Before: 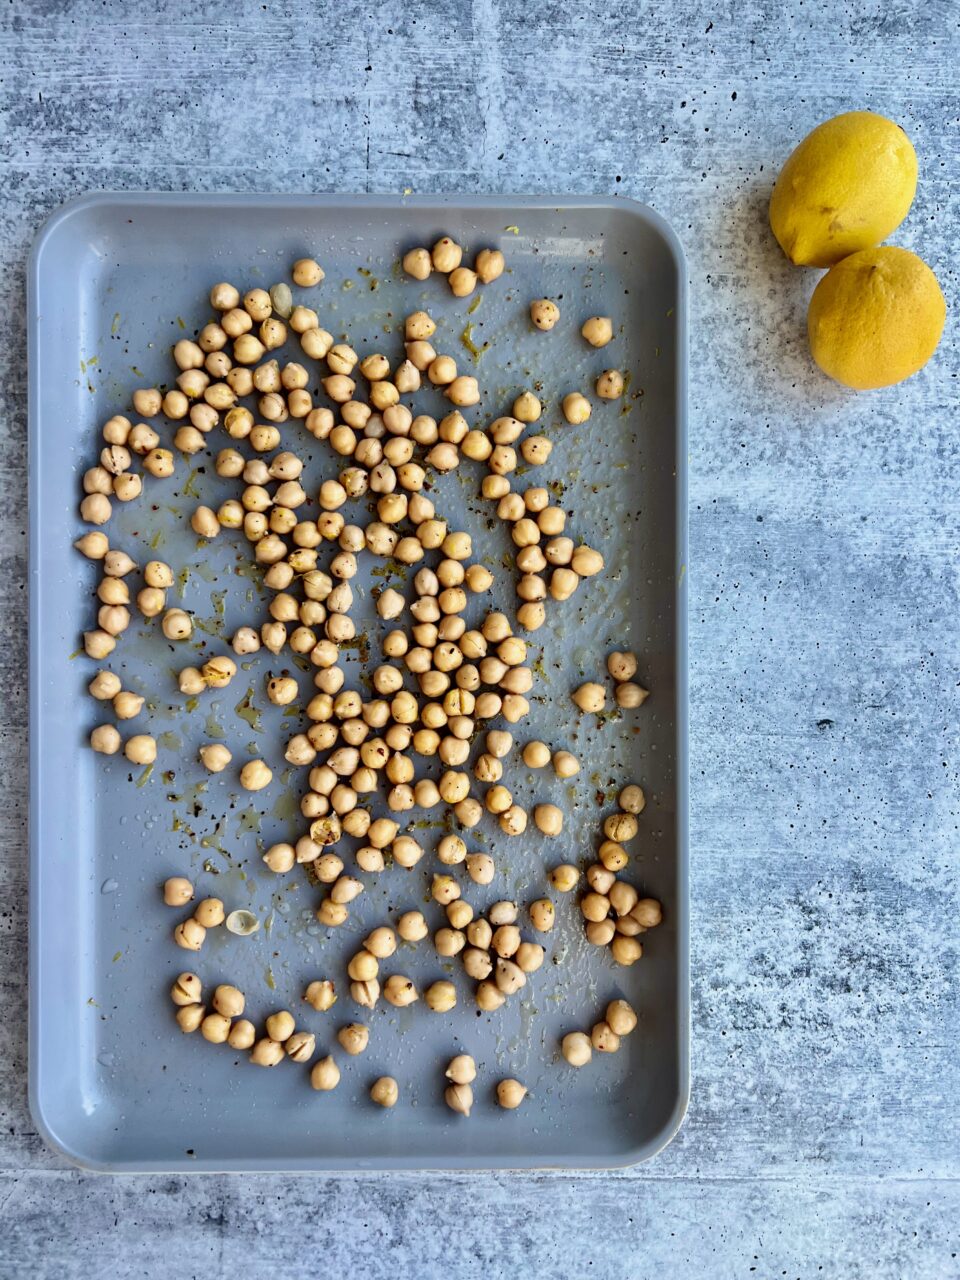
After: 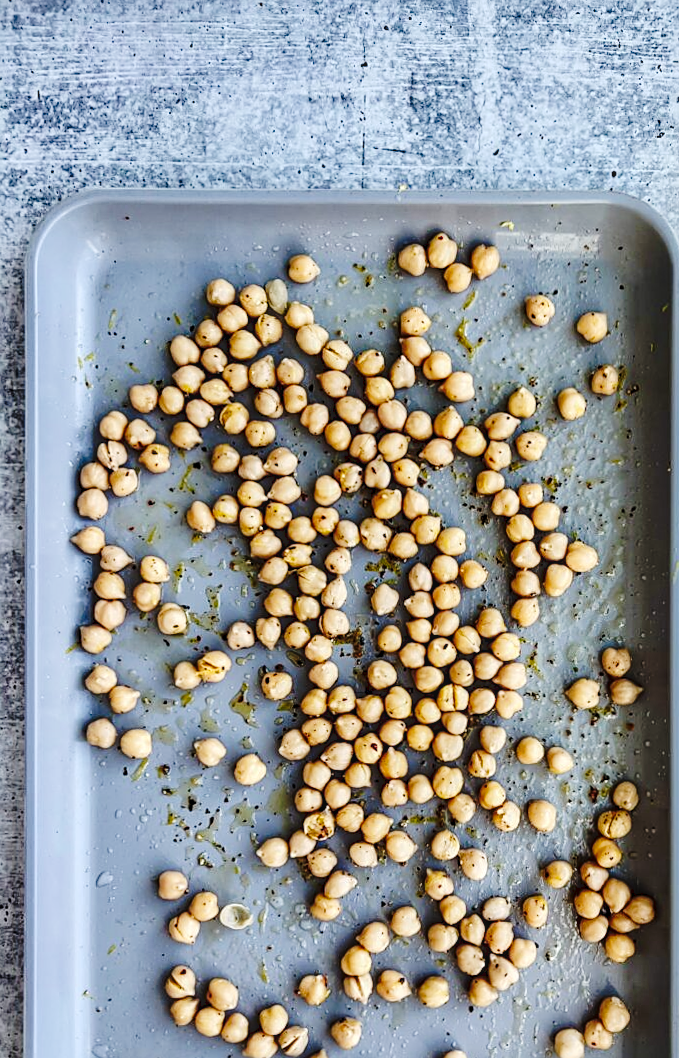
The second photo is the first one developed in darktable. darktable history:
local contrast: detail 130%
tone curve: curves: ch0 [(0, 0) (0.003, 0.049) (0.011, 0.052) (0.025, 0.057) (0.044, 0.069) (0.069, 0.076) (0.1, 0.09) (0.136, 0.111) (0.177, 0.15) (0.224, 0.197) (0.277, 0.267) (0.335, 0.366) (0.399, 0.477) (0.468, 0.561) (0.543, 0.651) (0.623, 0.733) (0.709, 0.804) (0.801, 0.869) (0.898, 0.924) (1, 1)], preserve colors none
crop: right 28.885%, bottom 16.626%
rotate and perspective: rotation 0.192°, lens shift (horizontal) -0.015, crop left 0.005, crop right 0.996, crop top 0.006, crop bottom 0.99
sharpen: on, module defaults
